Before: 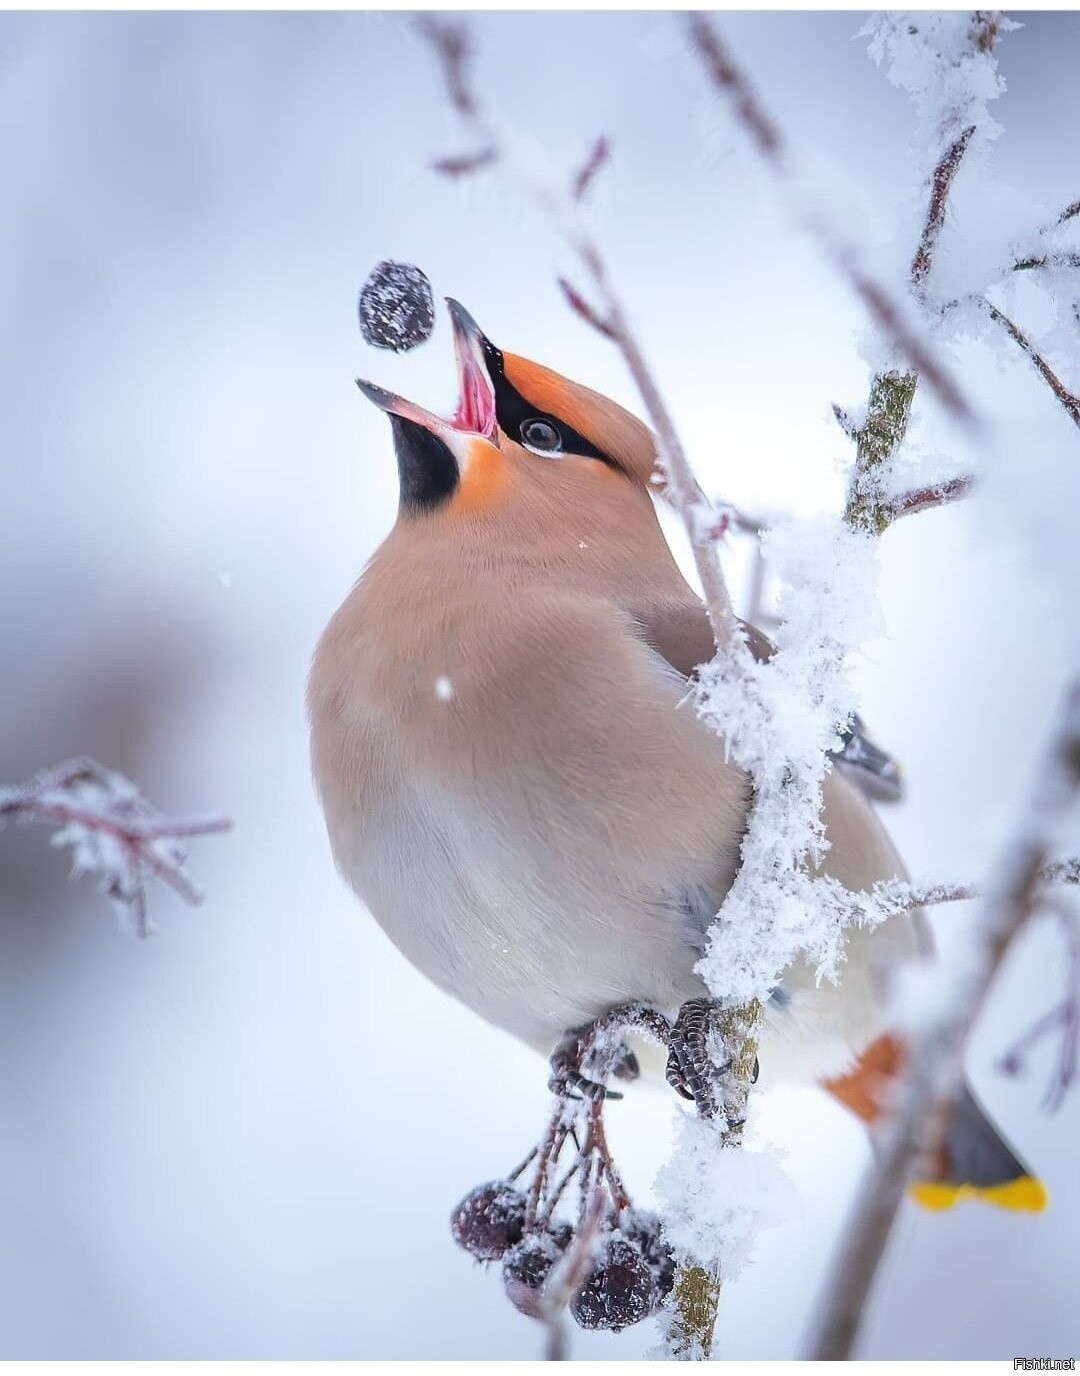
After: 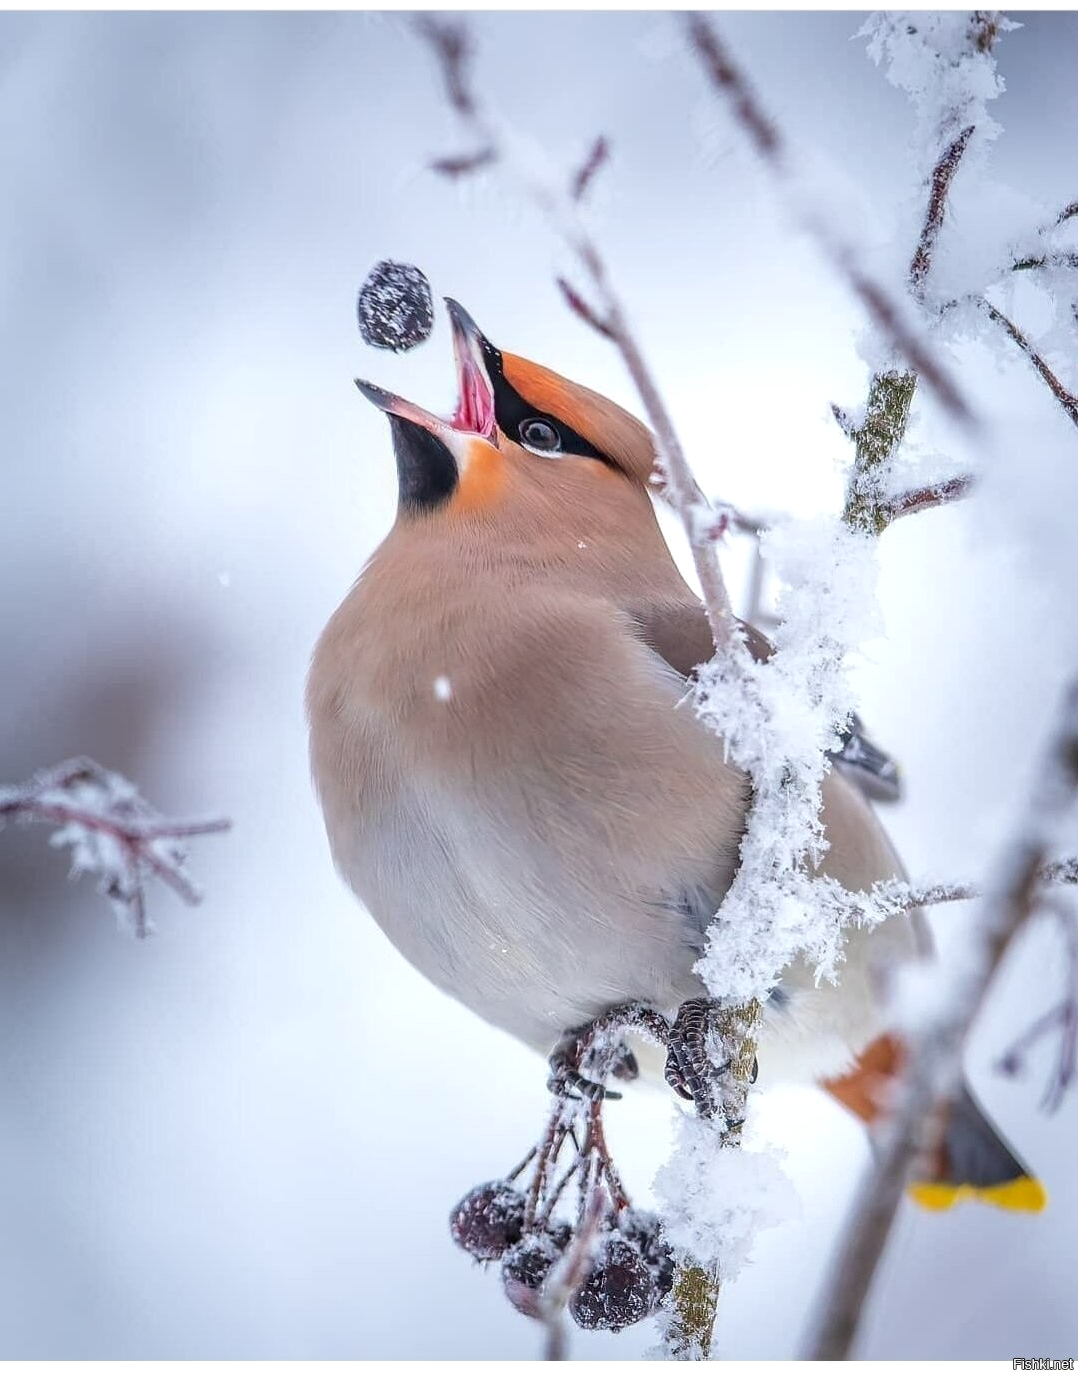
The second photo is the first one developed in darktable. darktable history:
crop and rotate: left 0.107%, bottom 0.006%
local contrast: detail 130%
